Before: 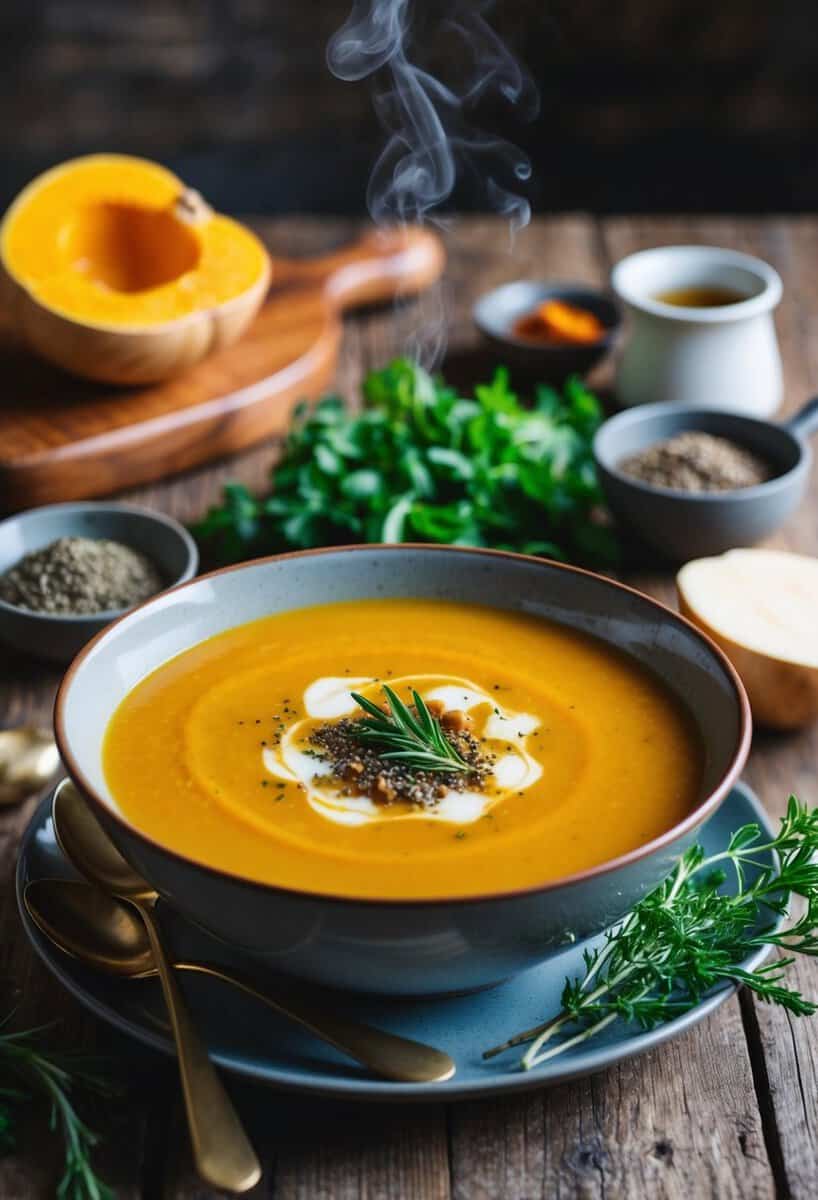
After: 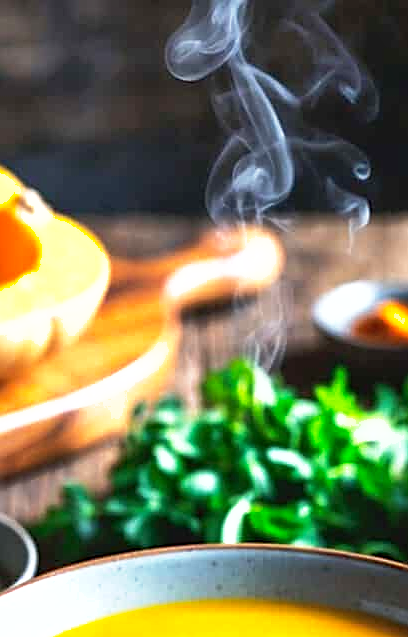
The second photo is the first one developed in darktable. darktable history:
sharpen: amount 0.498
exposure: black level correction 0.001, exposure 0.499 EV, compensate exposure bias true, compensate highlight preservation false
base curve: curves: ch0 [(0, 0) (0.688, 0.865) (1, 1)], preserve colors none
shadows and highlights: on, module defaults
crop: left 19.715%, right 30.307%, bottom 46.899%
tone equalizer: -8 EV -0.732 EV, -7 EV -0.733 EV, -6 EV -0.568 EV, -5 EV -0.411 EV, -3 EV 0.378 EV, -2 EV 0.6 EV, -1 EV 0.675 EV, +0 EV 0.752 EV, edges refinement/feathering 500, mask exposure compensation -1.57 EV, preserve details no
